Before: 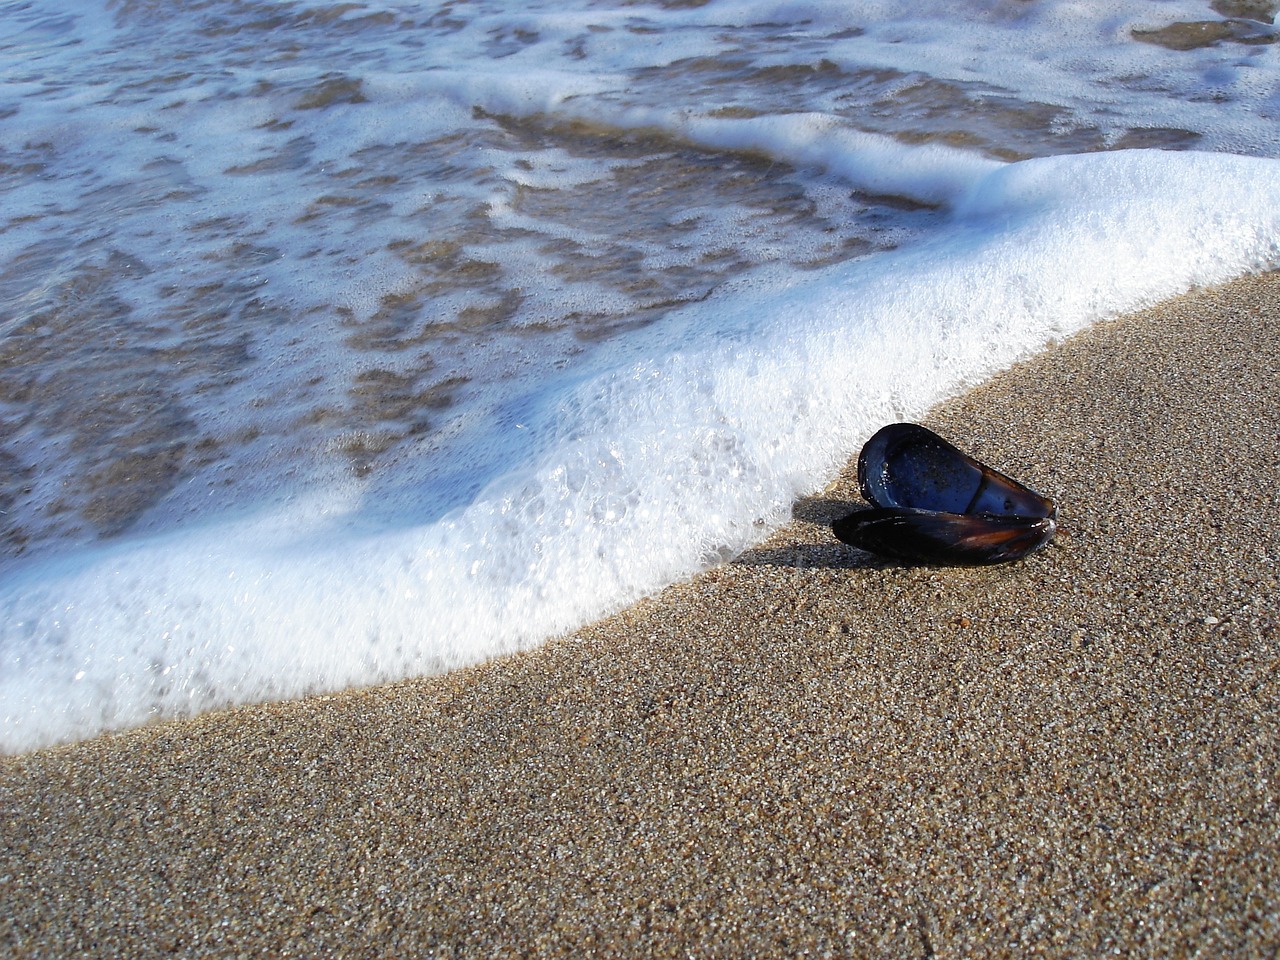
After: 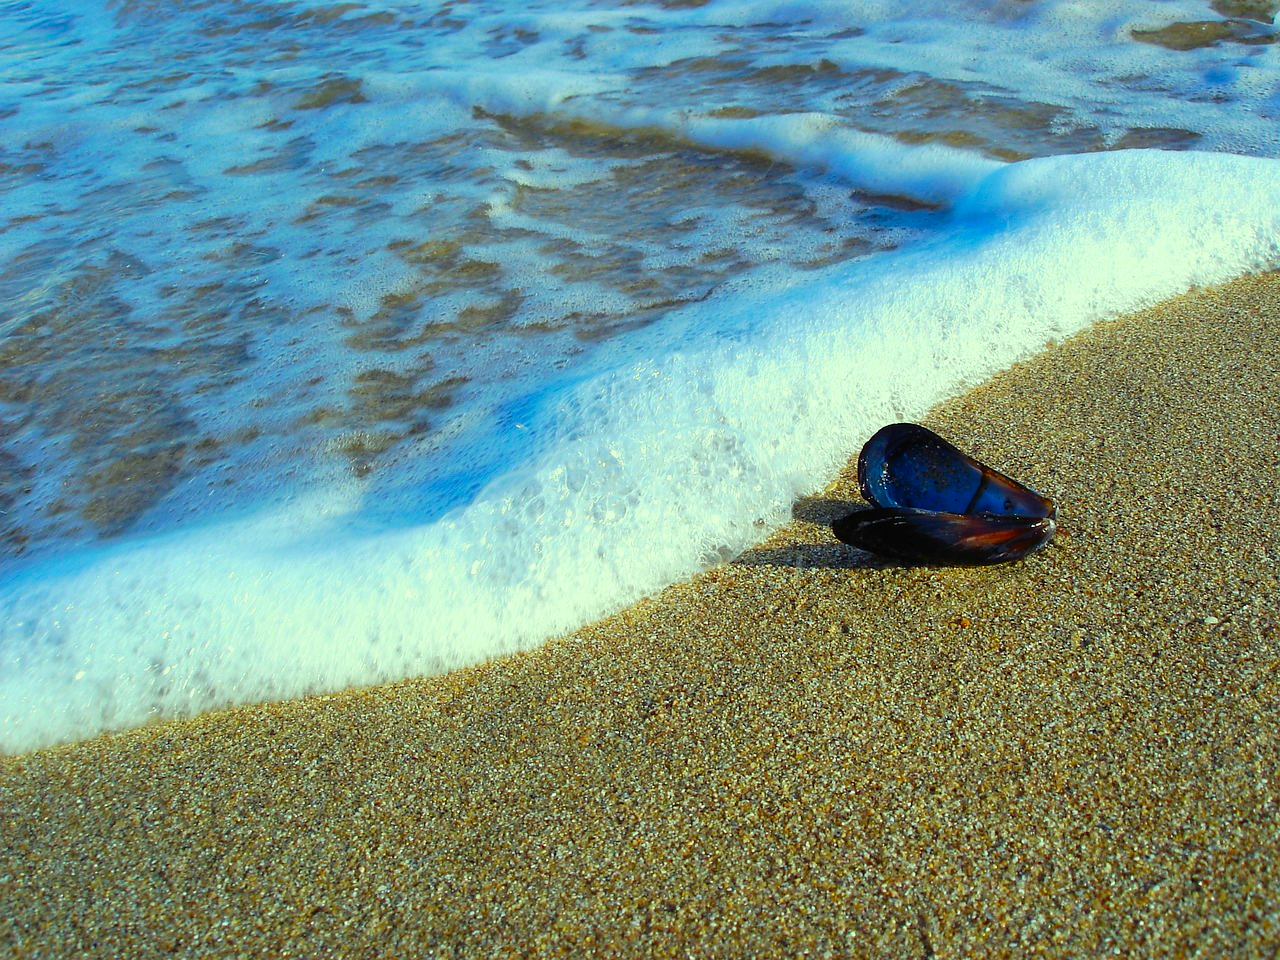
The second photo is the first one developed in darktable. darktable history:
color correction: highlights a* -11.14, highlights b* 9.81, saturation 1.72
